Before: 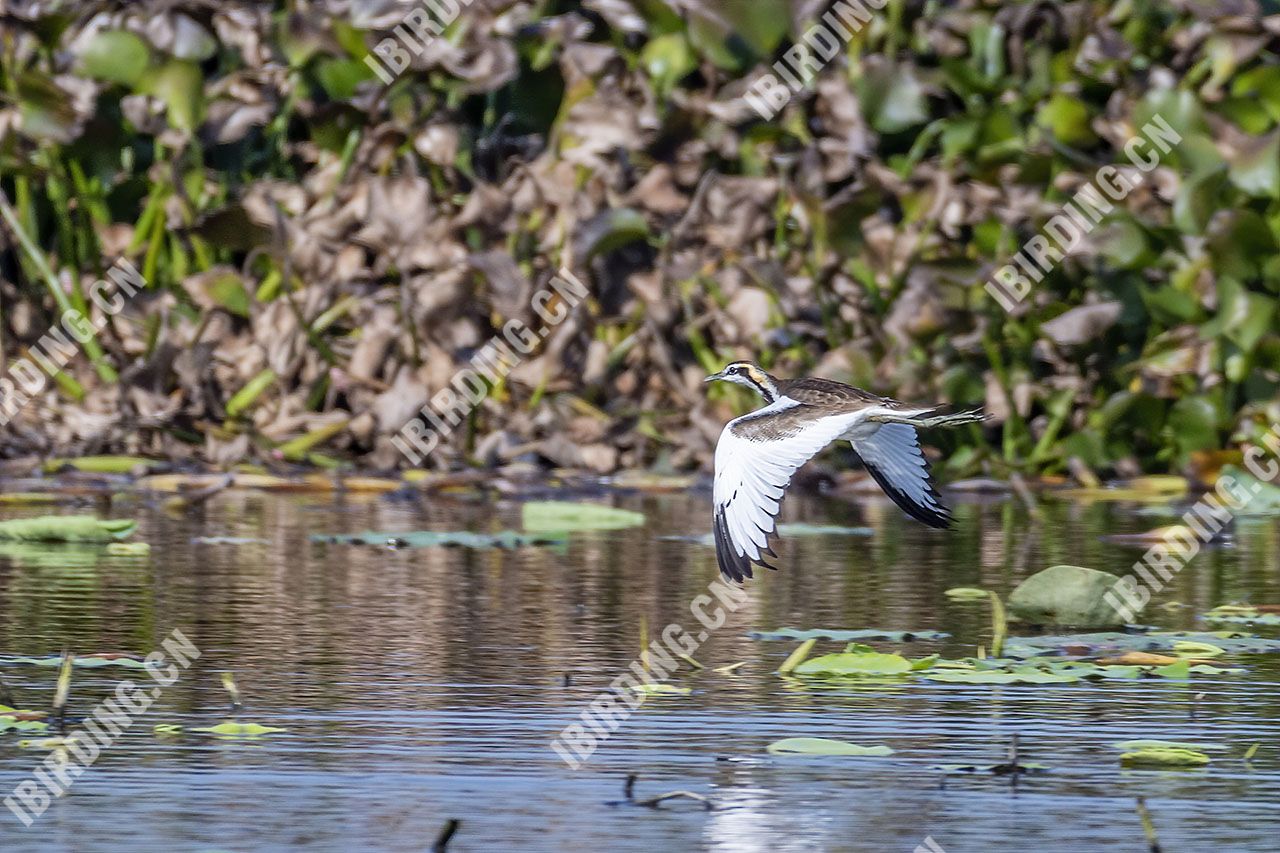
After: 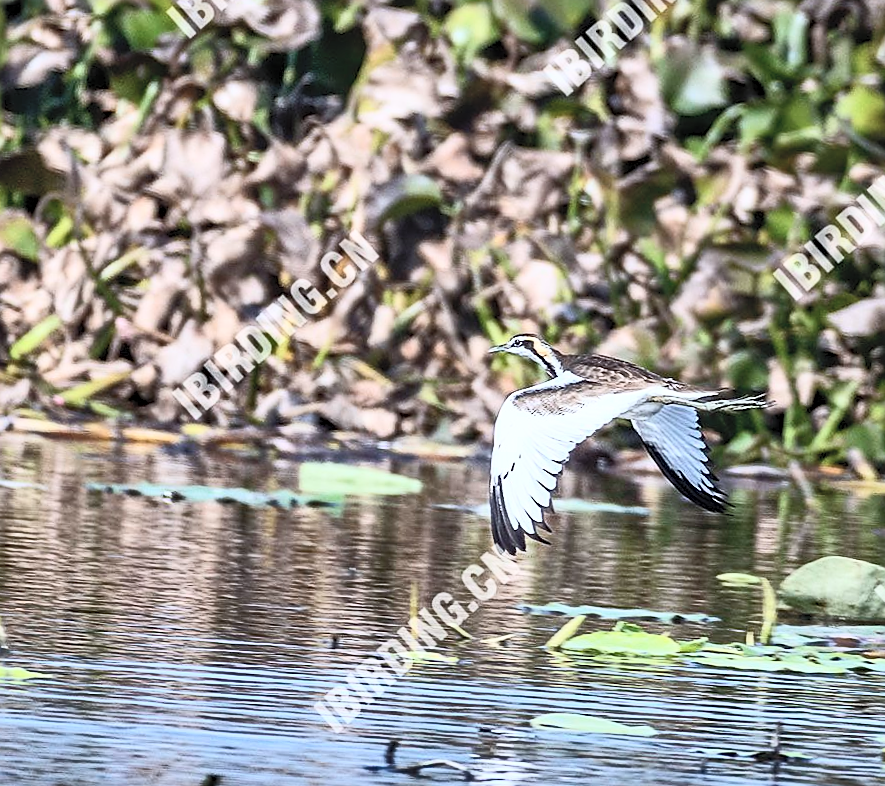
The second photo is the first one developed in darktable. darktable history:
shadows and highlights: shadows 30.63, highlights -63.22, shadows color adjustment 98%, highlights color adjustment 58.61%, soften with gaussian
contrast brightness saturation: contrast 0.43, brightness 0.56, saturation -0.19
white balance: red 0.976, blue 1.04
sharpen: on, module defaults
crop and rotate: angle -3.27°, left 14.277%, top 0.028%, right 10.766%, bottom 0.028%
